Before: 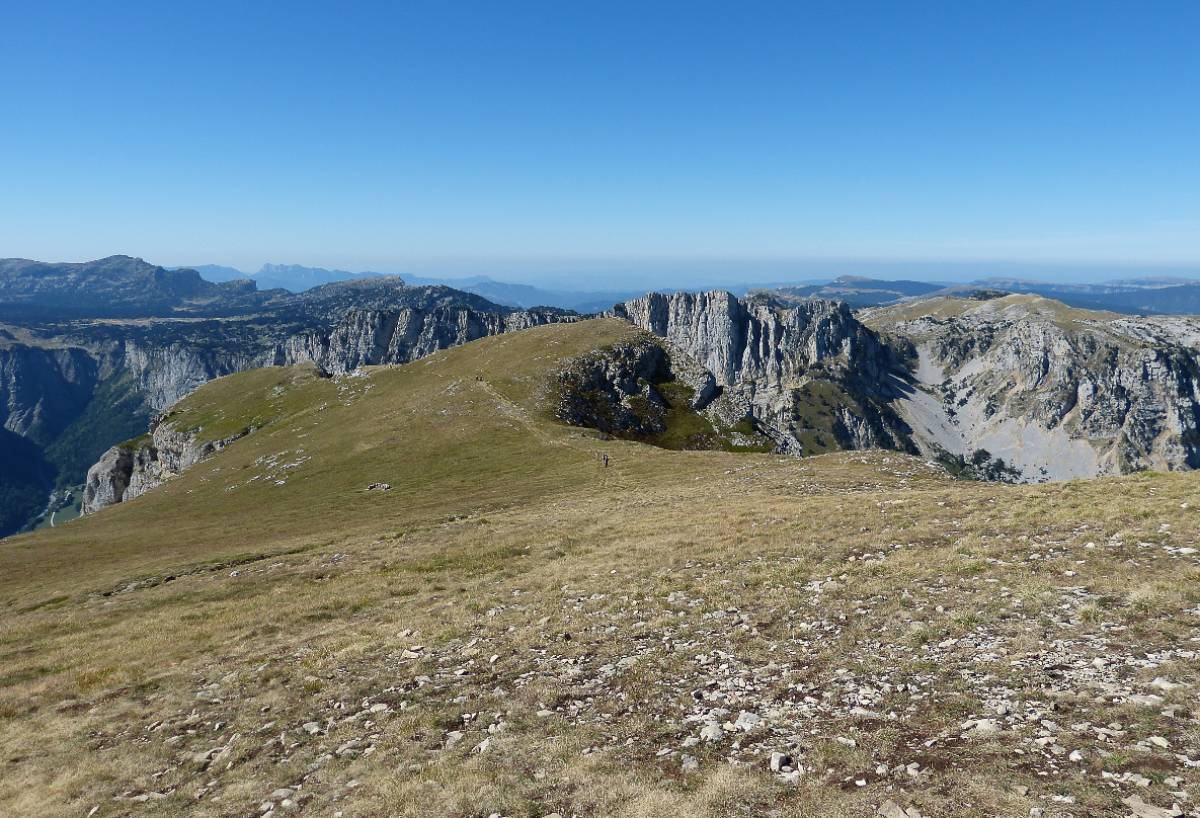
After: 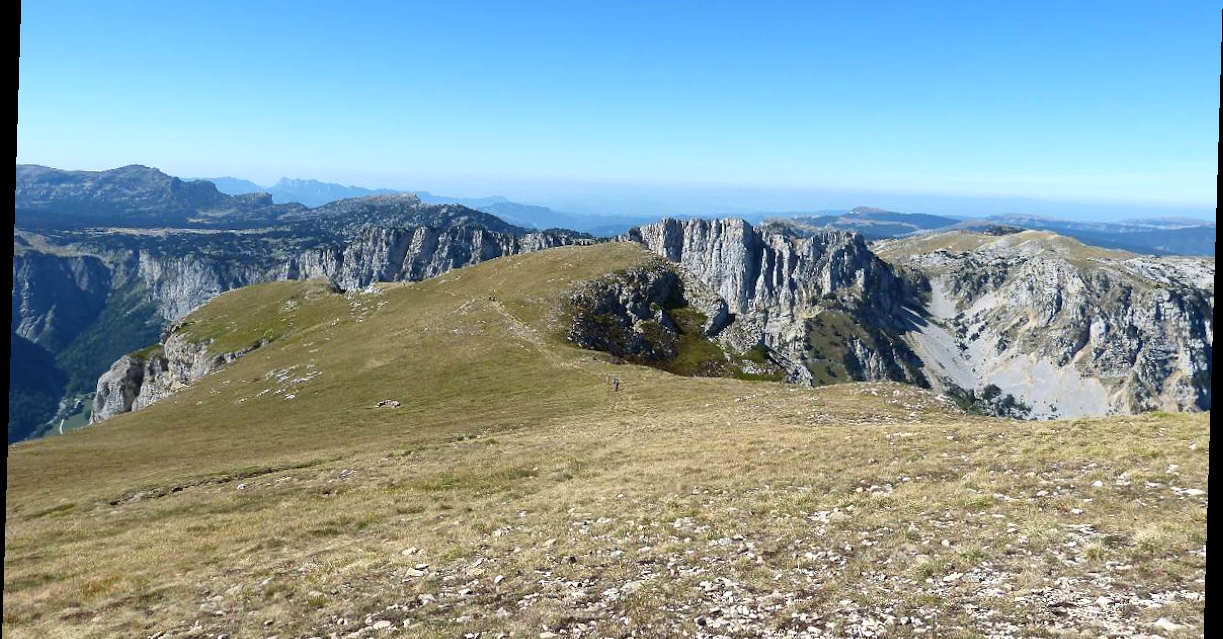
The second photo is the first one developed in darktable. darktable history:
rotate and perspective: rotation 1.72°, automatic cropping off
crop: top 11.038%, bottom 13.962%
exposure: black level correction 0, exposure 0.5 EV, compensate highlight preservation false
